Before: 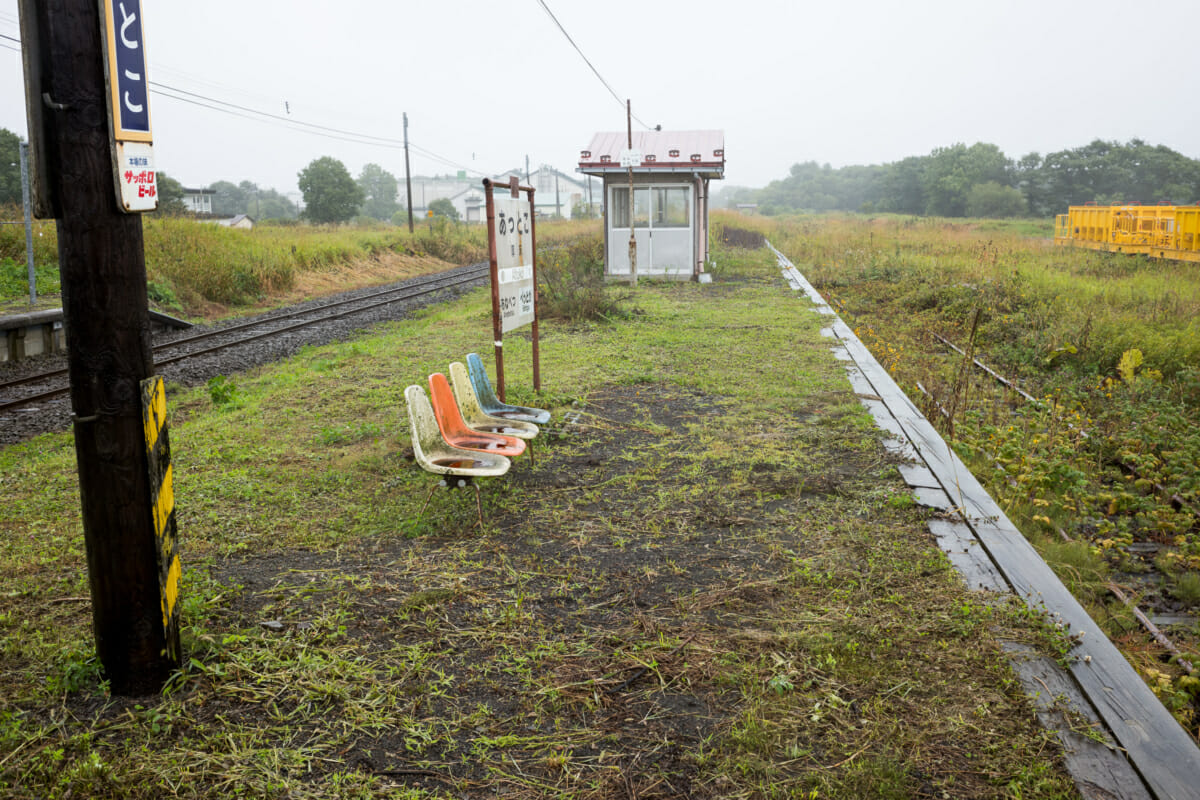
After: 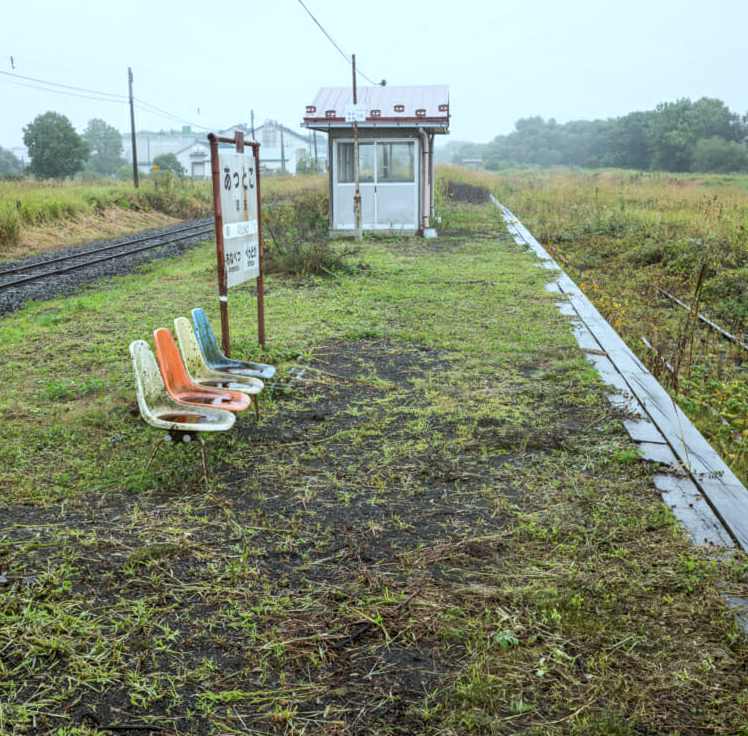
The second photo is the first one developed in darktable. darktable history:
crop and rotate: left 22.918%, top 5.629%, right 14.711%, bottom 2.247%
local contrast: on, module defaults
color calibration: illuminant Planckian (black body), x 0.368, y 0.361, temperature 4275.92 K
